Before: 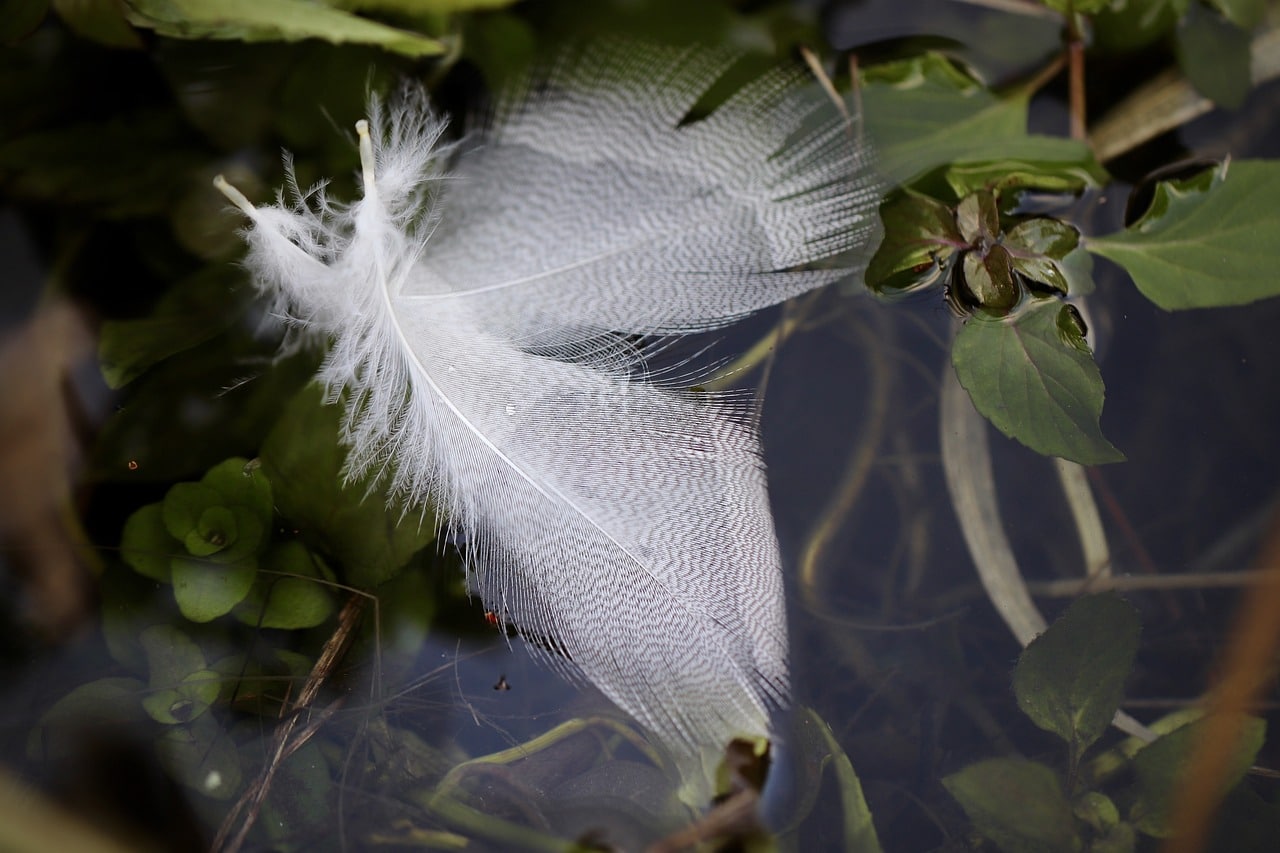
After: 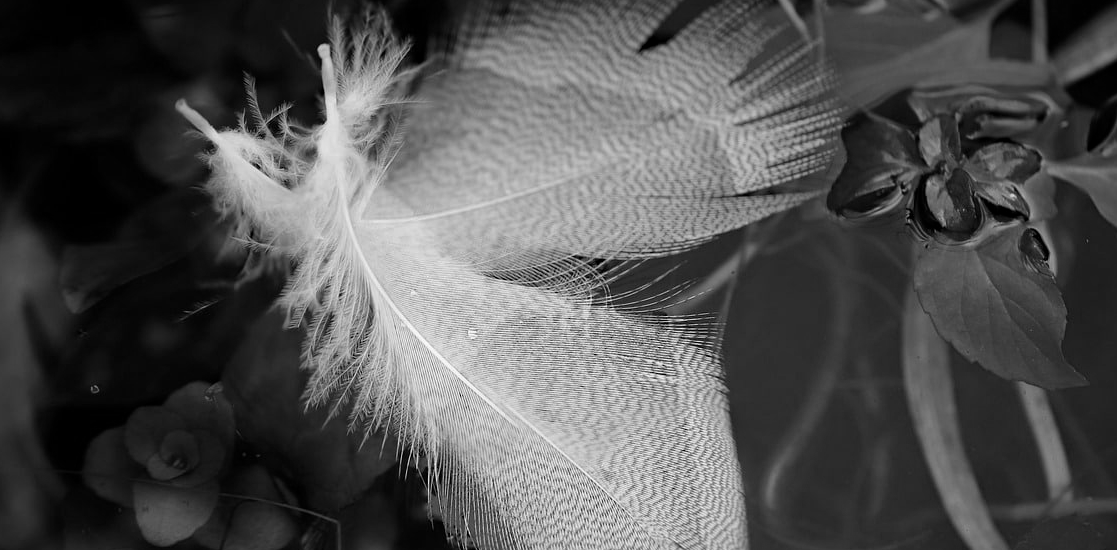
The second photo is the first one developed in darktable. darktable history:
haze removal: compatibility mode true, adaptive false
color calibration: output gray [0.31, 0.36, 0.33, 0], gray › normalize channels true, illuminant same as pipeline (D50), adaptation XYZ, x 0.346, y 0.359, gamut compression 0
crop: left 3.015%, top 8.969%, right 9.647%, bottom 26.457%
